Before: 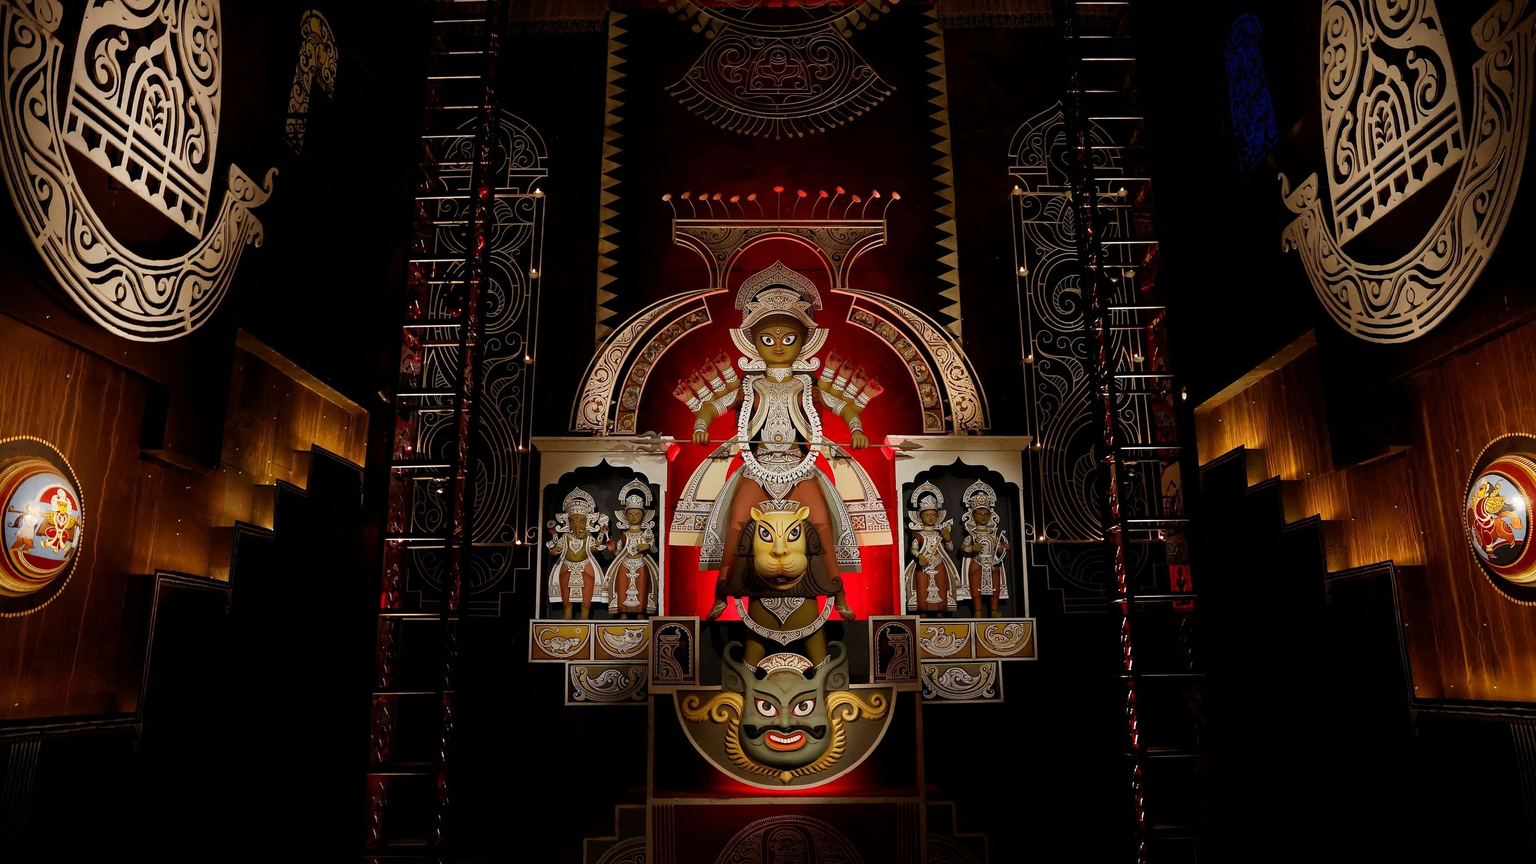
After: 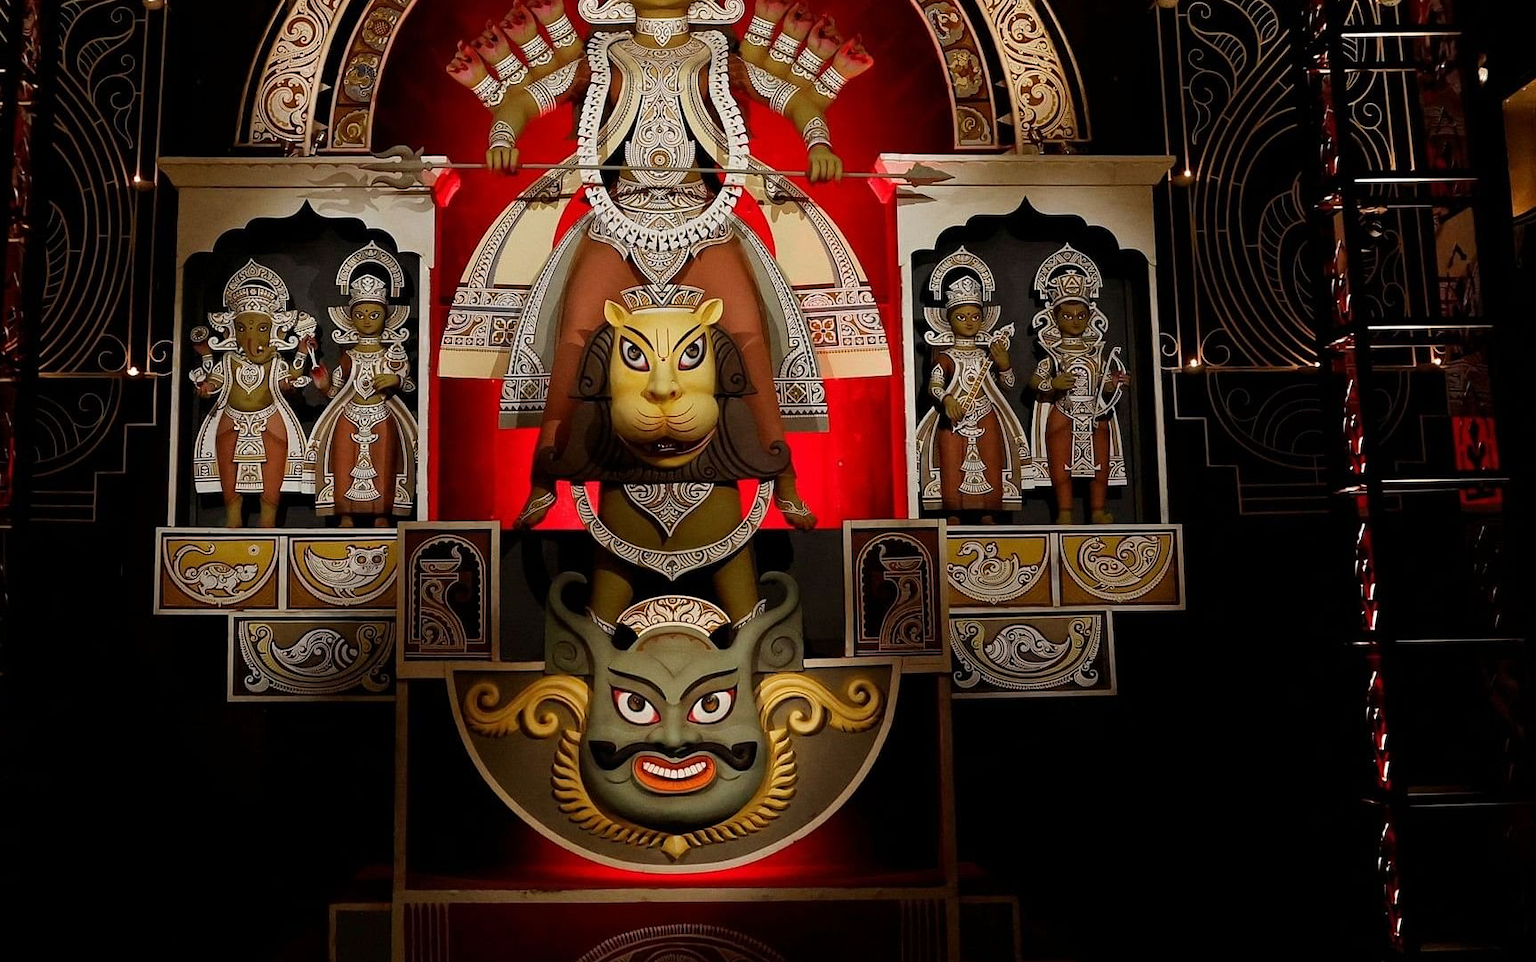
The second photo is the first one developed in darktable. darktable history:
crop: left 29.512%, top 41.6%, right 21.153%, bottom 3.472%
